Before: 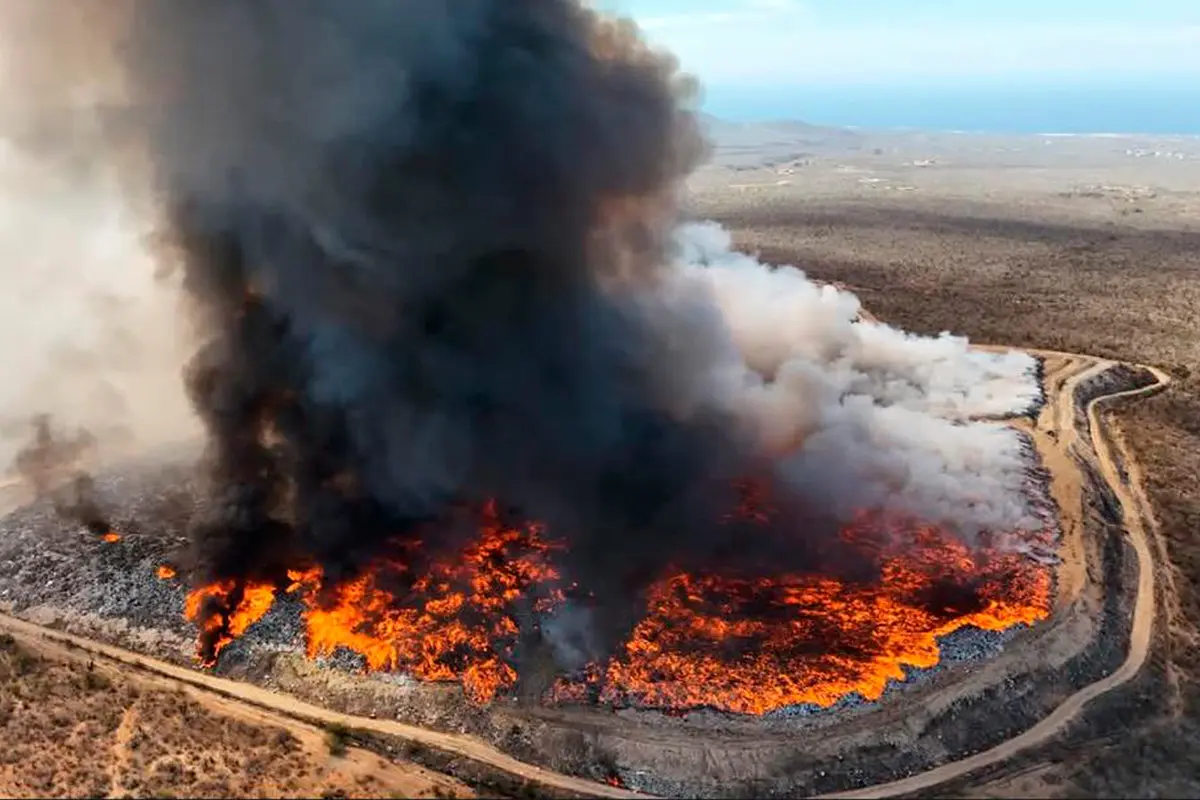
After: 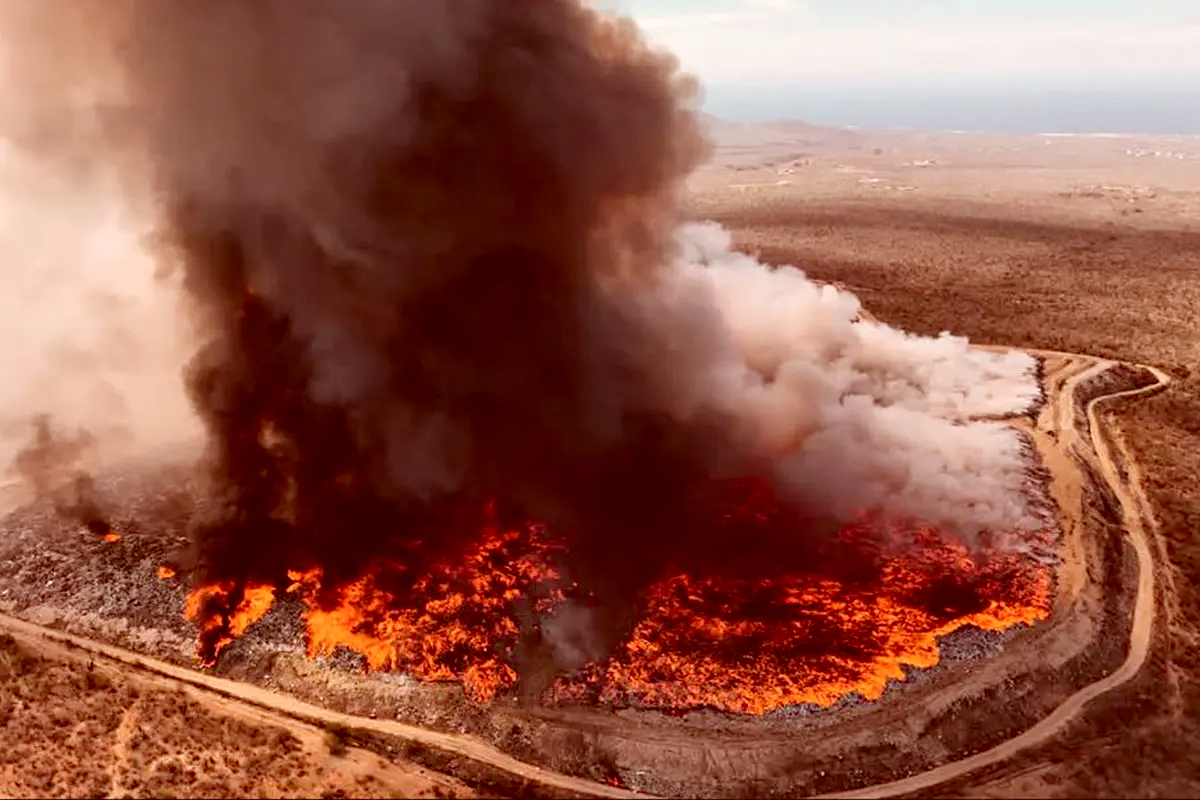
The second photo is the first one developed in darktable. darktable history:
color correction: highlights a* 9.23, highlights b* 8.65, shadows a* 39.84, shadows b* 39.24, saturation 0.769
